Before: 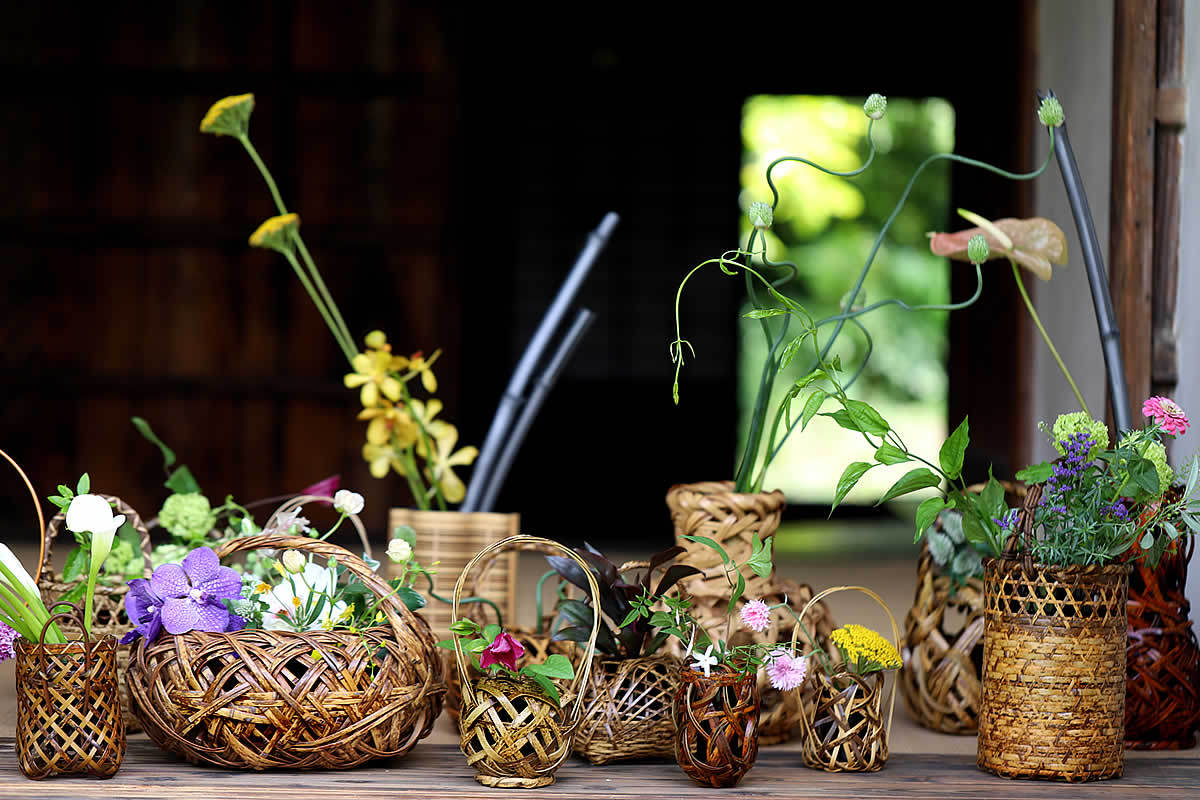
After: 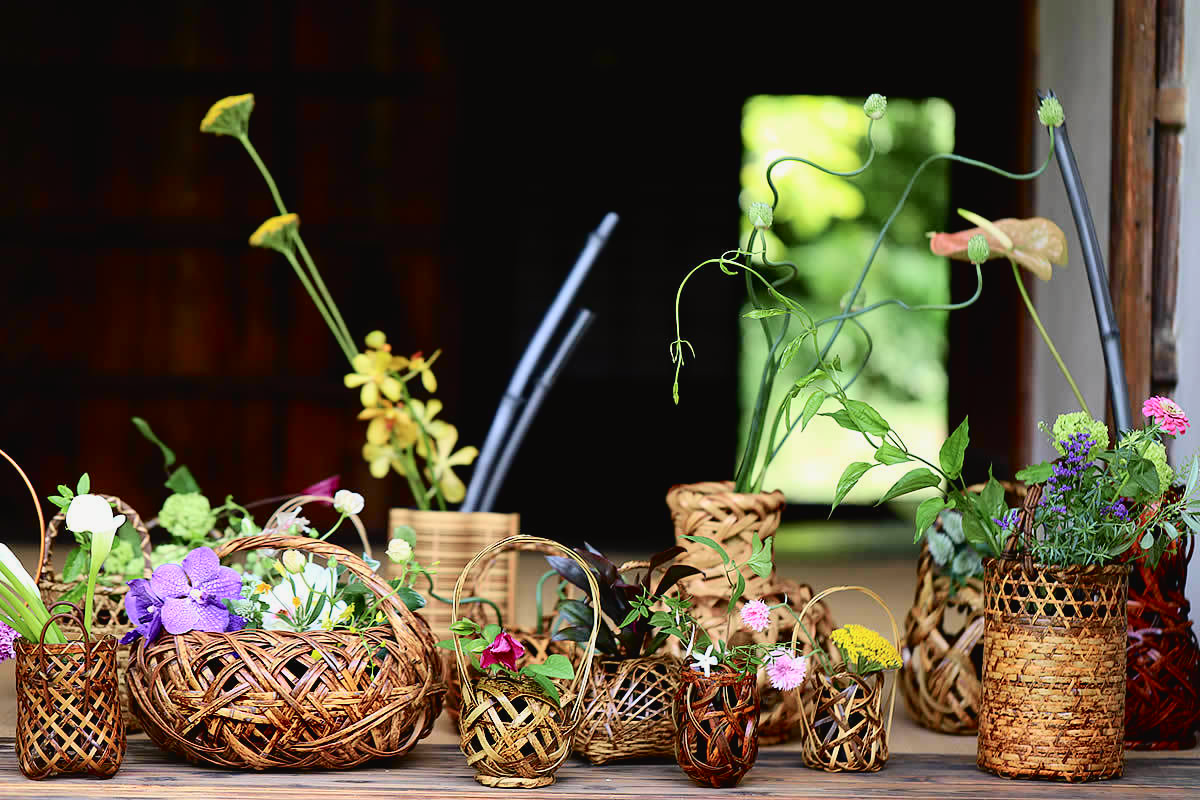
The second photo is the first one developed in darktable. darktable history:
tone curve: curves: ch0 [(0, 0.021) (0.049, 0.044) (0.152, 0.14) (0.328, 0.357) (0.473, 0.529) (0.641, 0.705) (0.868, 0.887) (1, 0.969)]; ch1 [(0, 0) (0.322, 0.328) (0.43, 0.425) (0.474, 0.466) (0.502, 0.503) (0.522, 0.526) (0.564, 0.591) (0.602, 0.632) (0.677, 0.701) (0.859, 0.885) (1, 1)]; ch2 [(0, 0) (0.33, 0.301) (0.447, 0.44) (0.502, 0.505) (0.535, 0.554) (0.565, 0.598) (0.618, 0.629) (1, 1)], color space Lab, independent channels, preserve colors none
